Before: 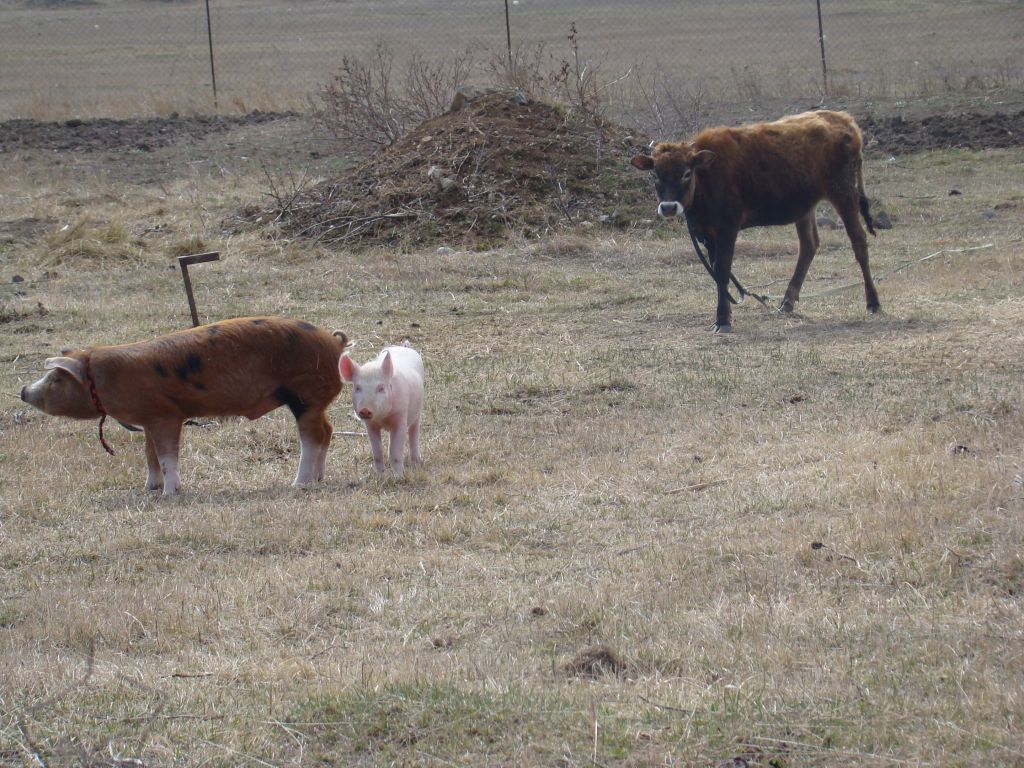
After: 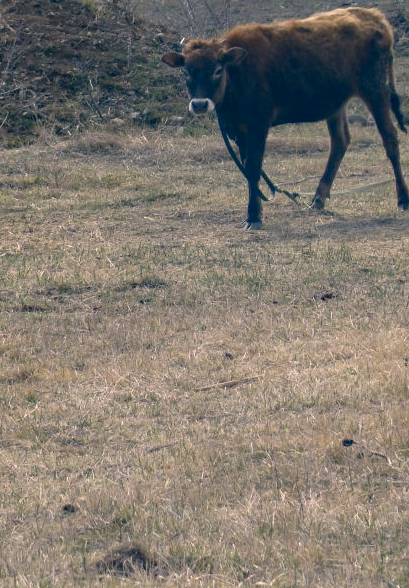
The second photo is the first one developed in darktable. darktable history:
crop: left 45.814%, top 13.454%, right 14.16%, bottom 9.931%
base curve: curves: ch0 [(0, 0) (0.303, 0.277) (1, 1)], preserve colors none
color correction: highlights a* 10.38, highlights b* 14.11, shadows a* -10.36, shadows b* -14.91
haze removal: compatibility mode true
